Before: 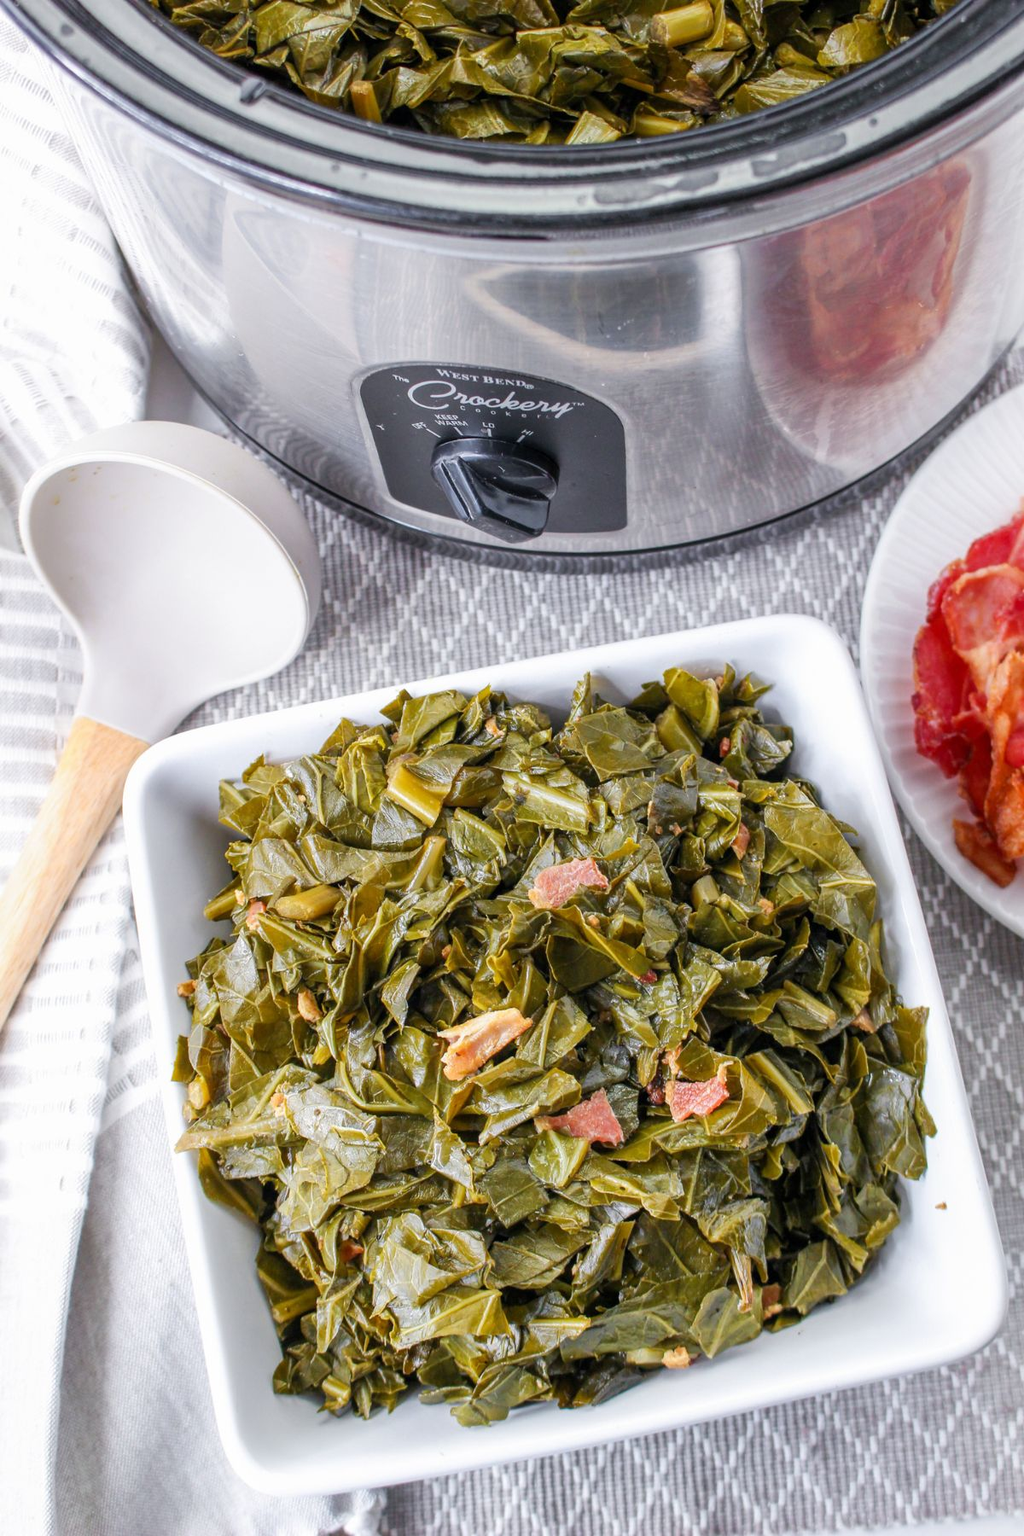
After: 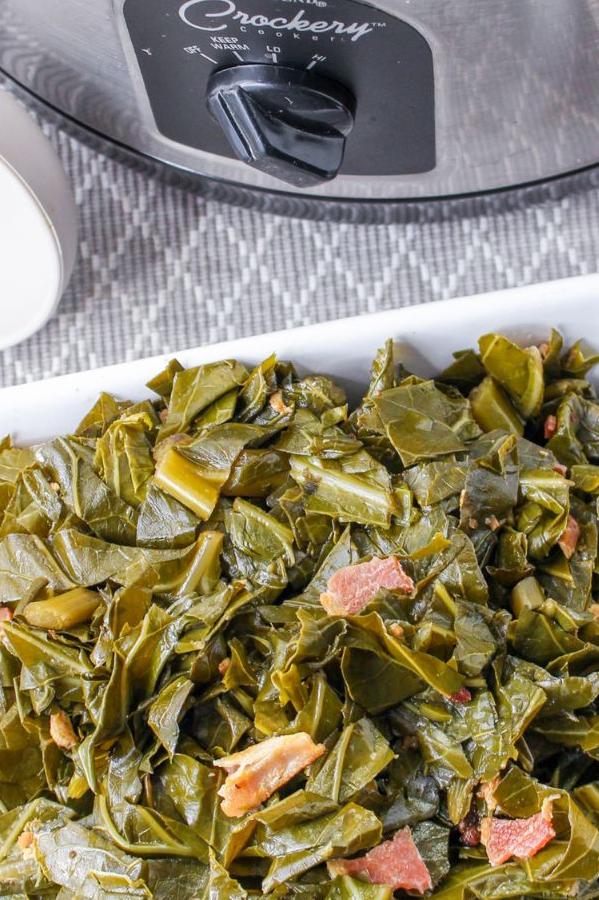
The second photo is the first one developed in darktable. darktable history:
white balance: emerald 1
crop: left 25%, top 25%, right 25%, bottom 25%
